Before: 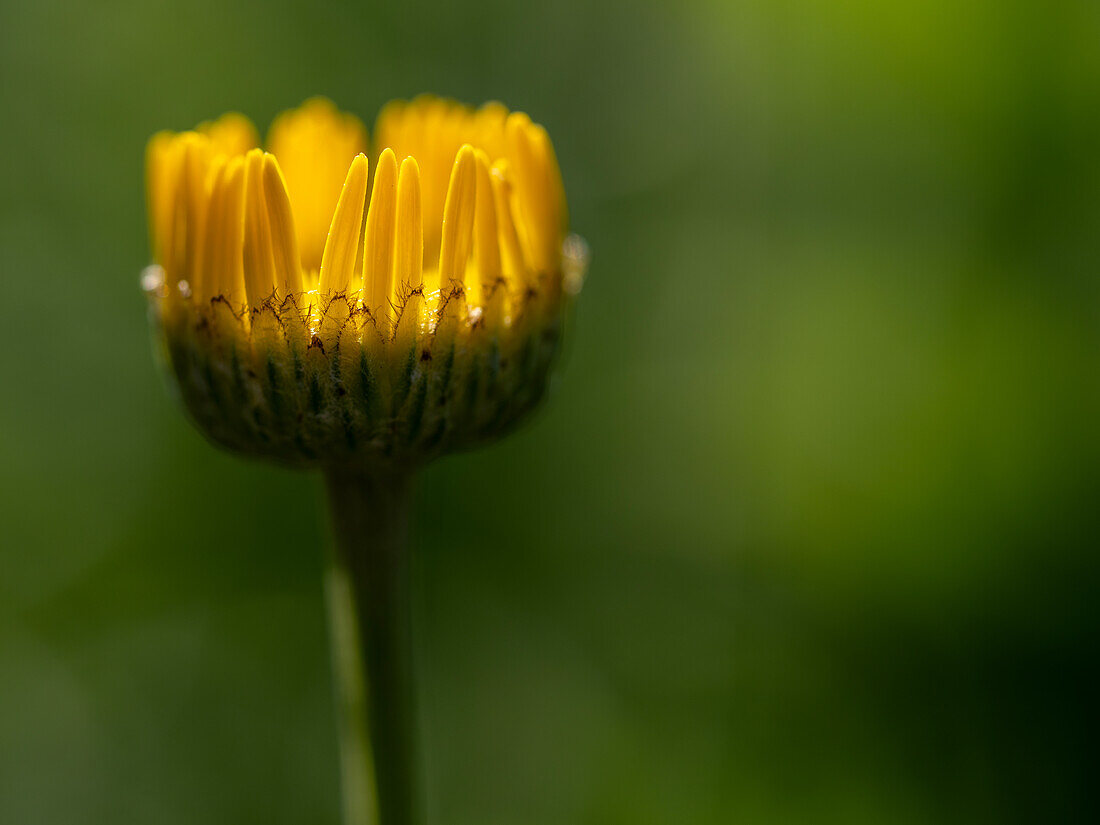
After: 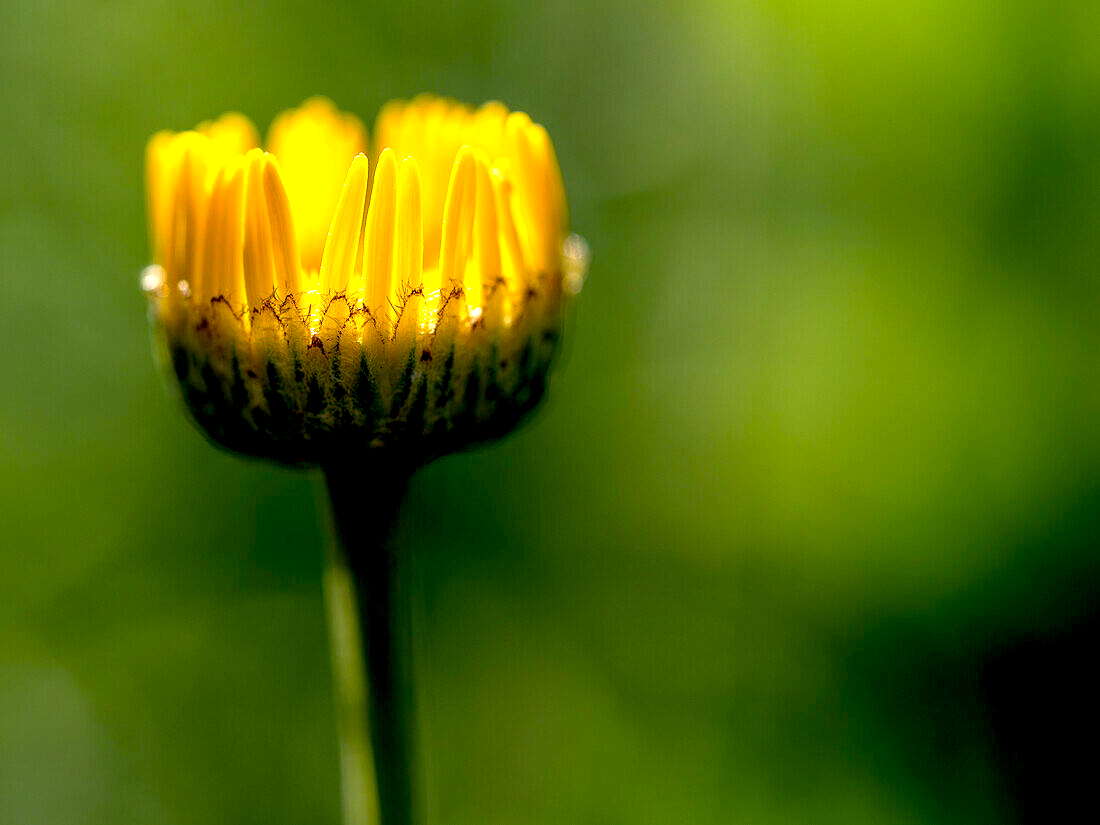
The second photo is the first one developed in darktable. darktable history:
exposure: black level correction 0.011, exposure 1.082 EV, compensate highlight preservation false
